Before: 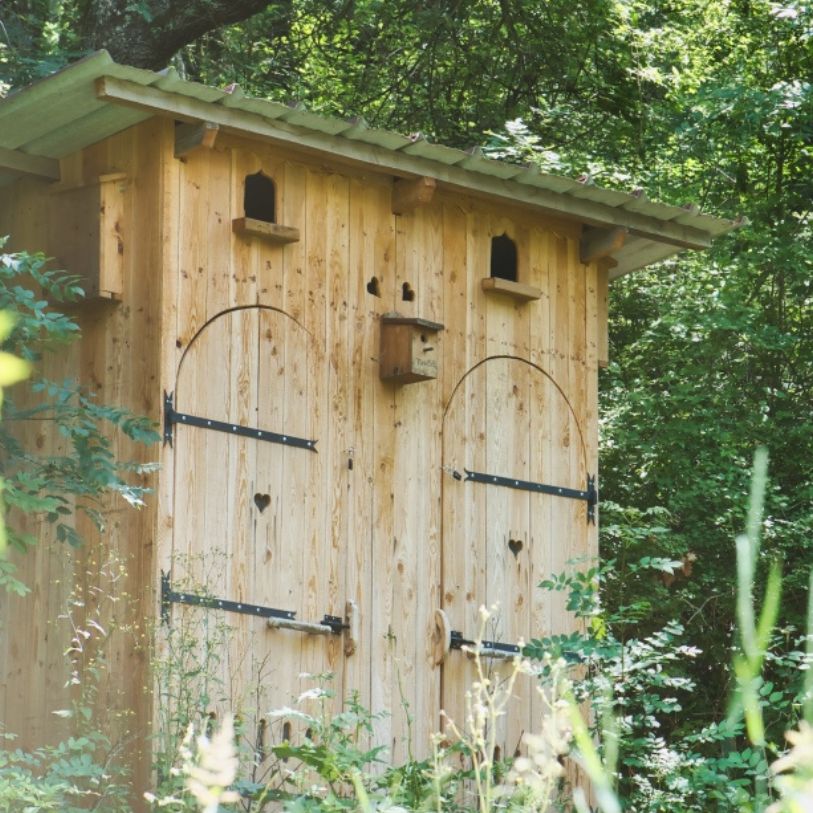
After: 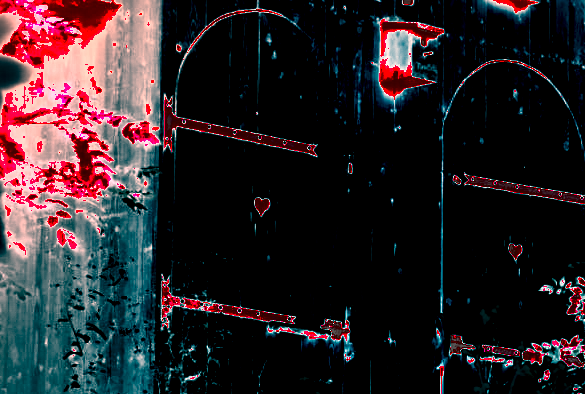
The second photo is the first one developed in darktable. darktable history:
crop: top 36.498%, right 27.964%, bottom 14.995%
white balance: red 4.26, blue 1.802
shadows and highlights: radius 171.16, shadows 27, white point adjustment 3.13, highlights -67.95, soften with gaussian
